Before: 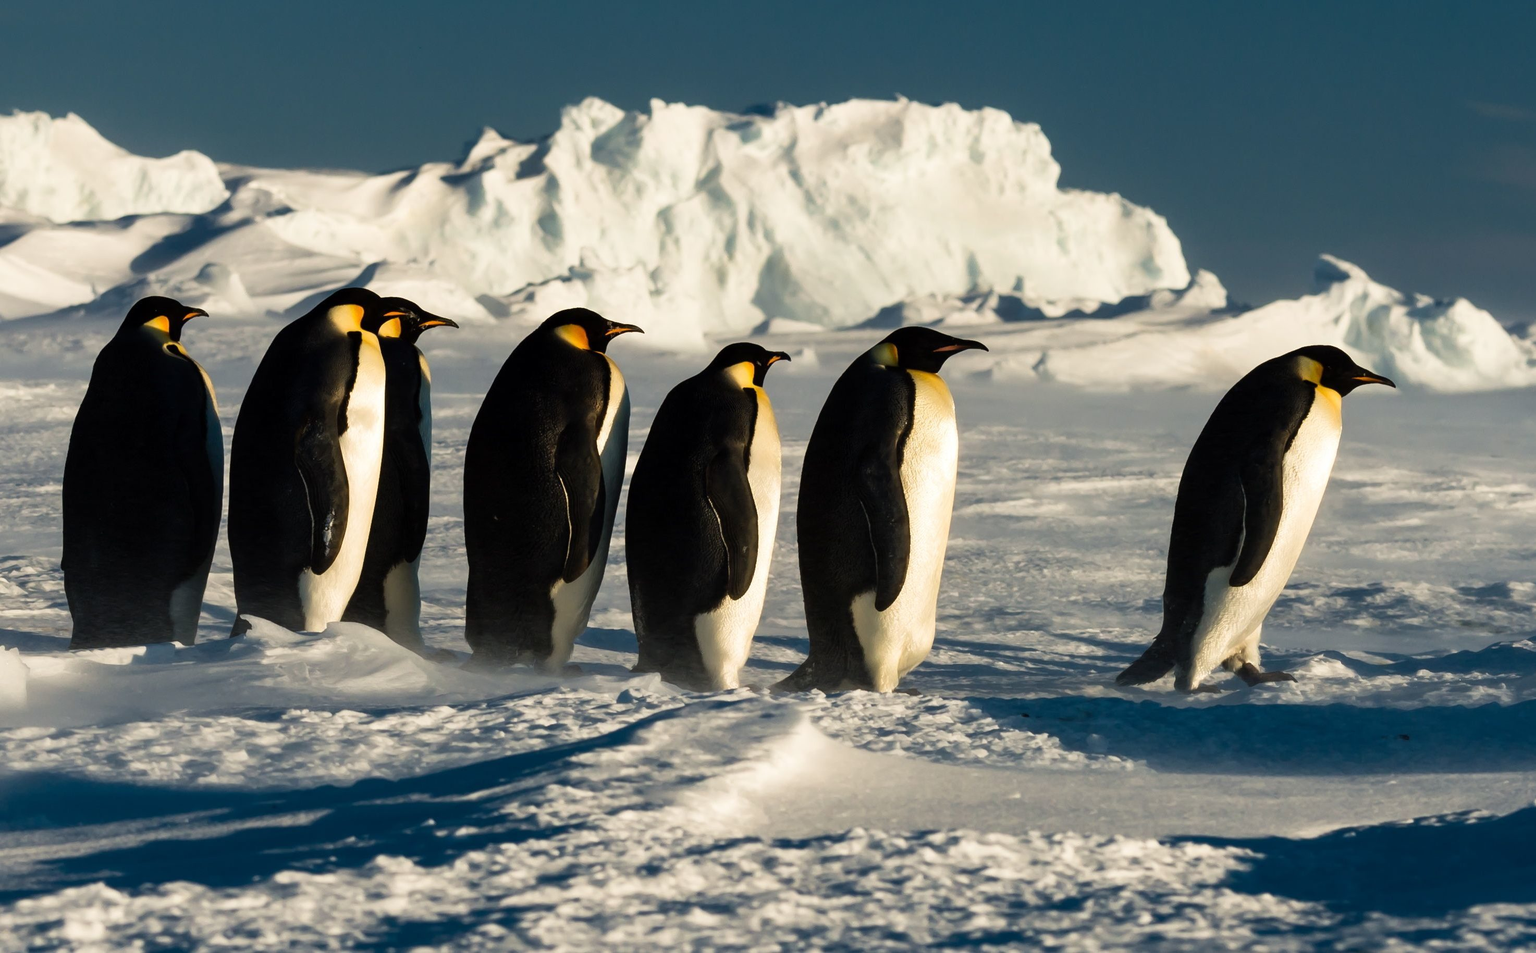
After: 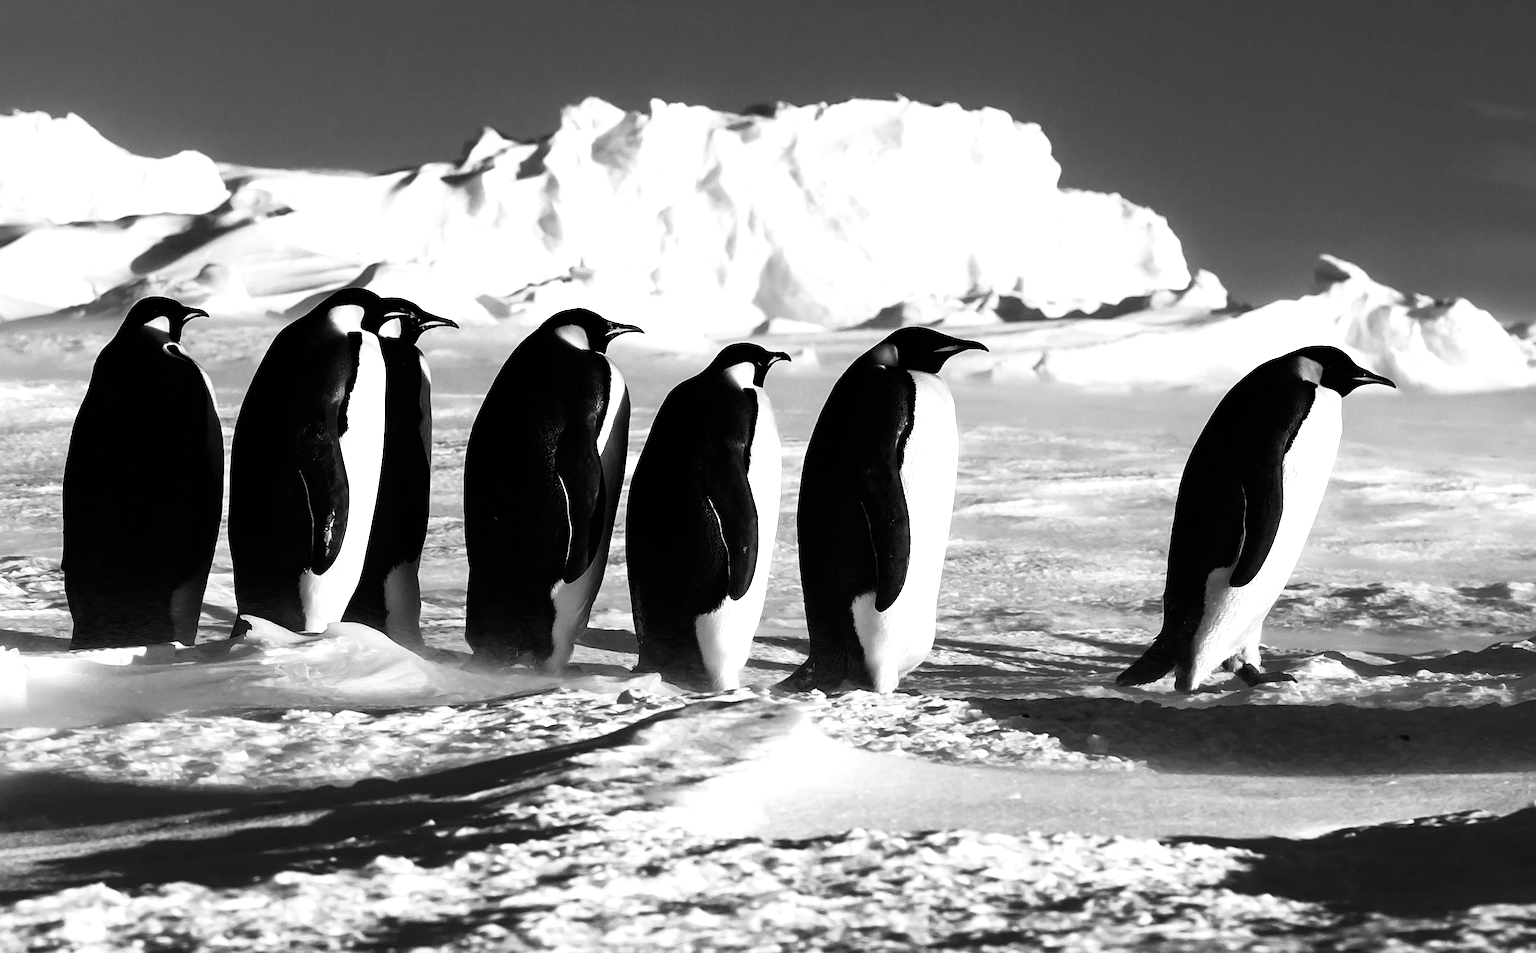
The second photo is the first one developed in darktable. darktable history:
contrast brightness saturation: contrast 0.224
color calibration: output gray [0.714, 0.278, 0, 0], x 0.38, y 0.391, temperature 4077.45 K
sharpen: on, module defaults
tone equalizer: -8 EV -0.744 EV, -7 EV -0.737 EV, -6 EV -0.603 EV, -5 EV -0.364 EV, -3 EV 0.397 EV, -2 EV 0.6 EV, -1 EV 0.689 EV, +0 EV 0.739 EV
